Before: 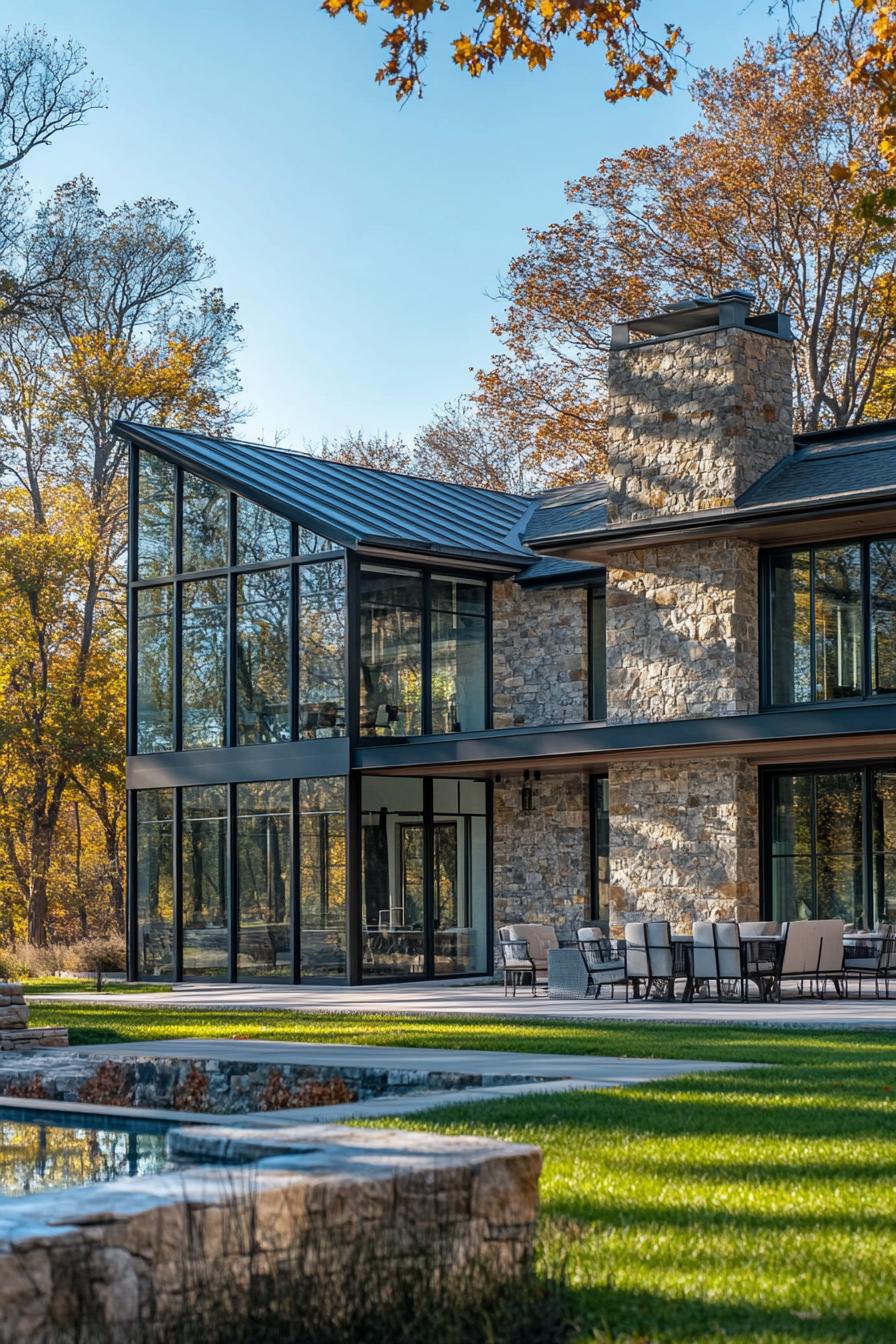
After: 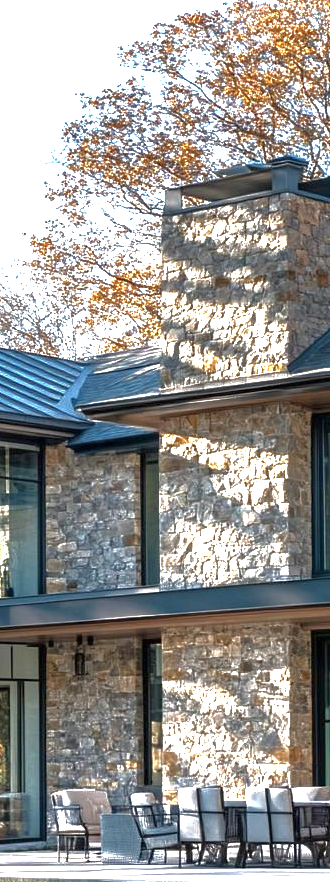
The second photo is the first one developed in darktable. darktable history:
base curve: curves: ch0 [(0, 0) (0.841, 0.609) (1, 1)]
exposure: black level correction 0, exposure 1.741 EV, compensate exposure bias true, compensate highlight preservation false
crop and rotate: left 49.936%, top 10.094%, right 13.136%, bottom 24.256%
